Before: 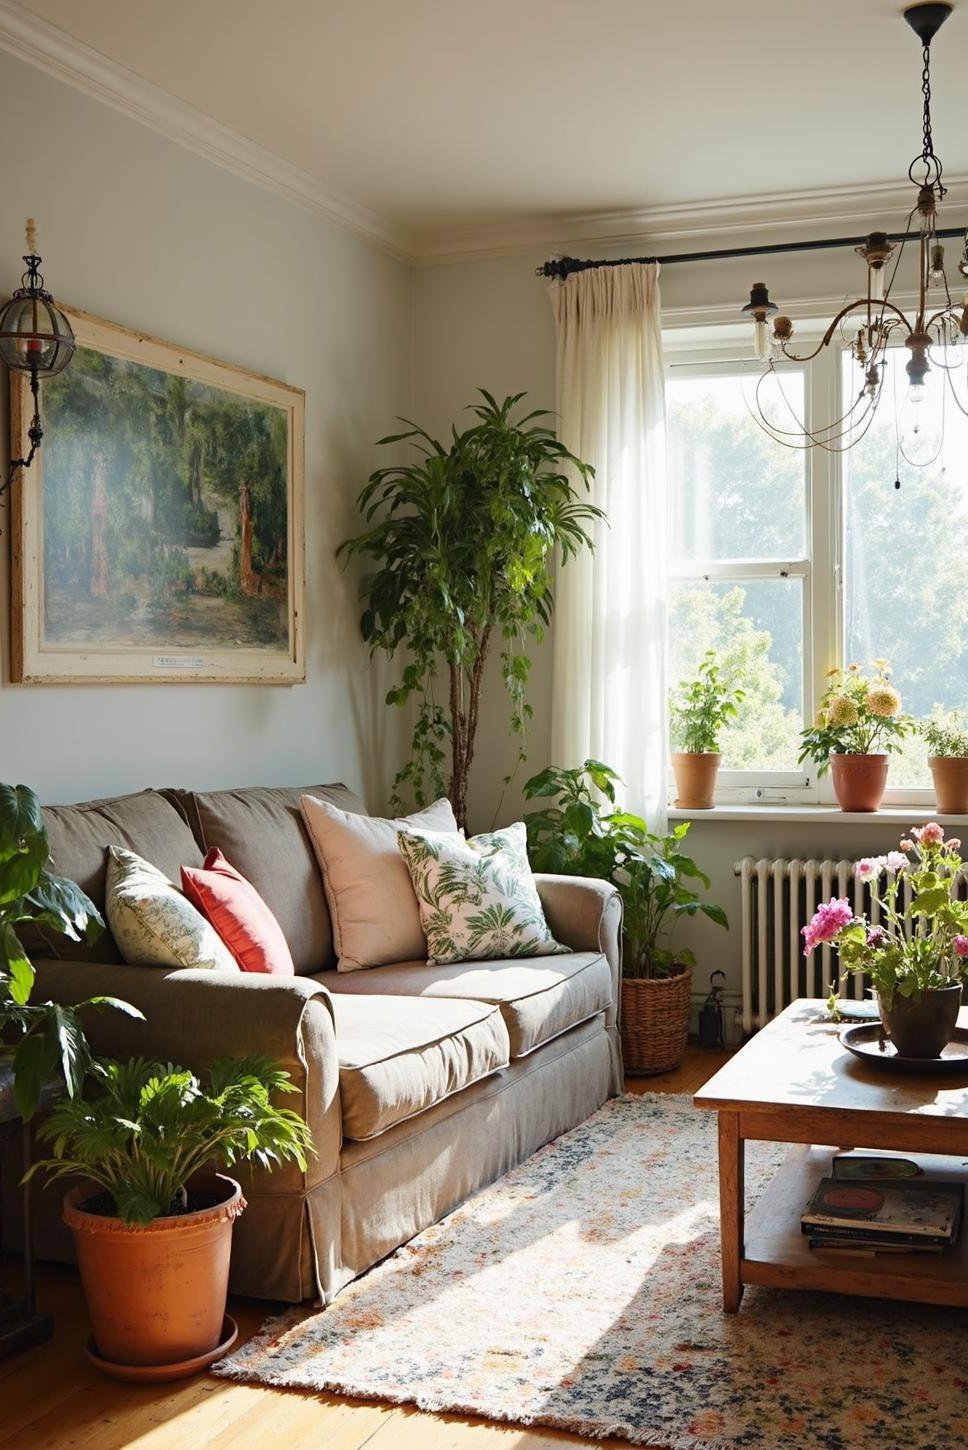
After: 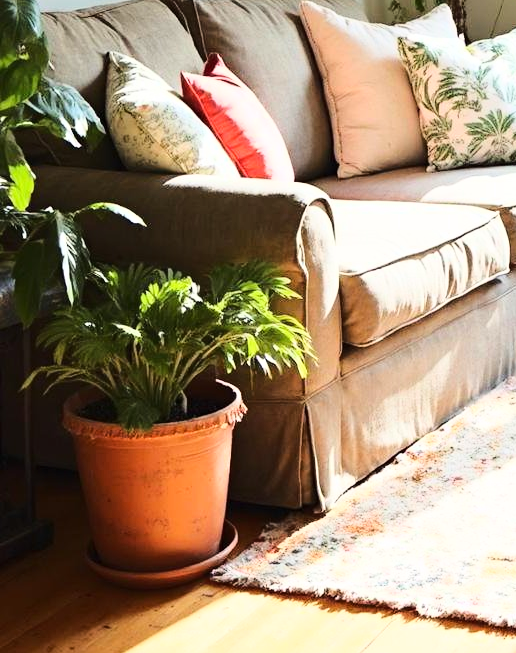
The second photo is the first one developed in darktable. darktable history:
crop and rotate: top 54.778%, right 46.61%, bottom 0.159%
base curve: curves: ch0 [(0, 0) (0.032, 0.037) (0.105, 0.228) (0.435, 0.76) (0.856, 0.983) (1, 1)]
